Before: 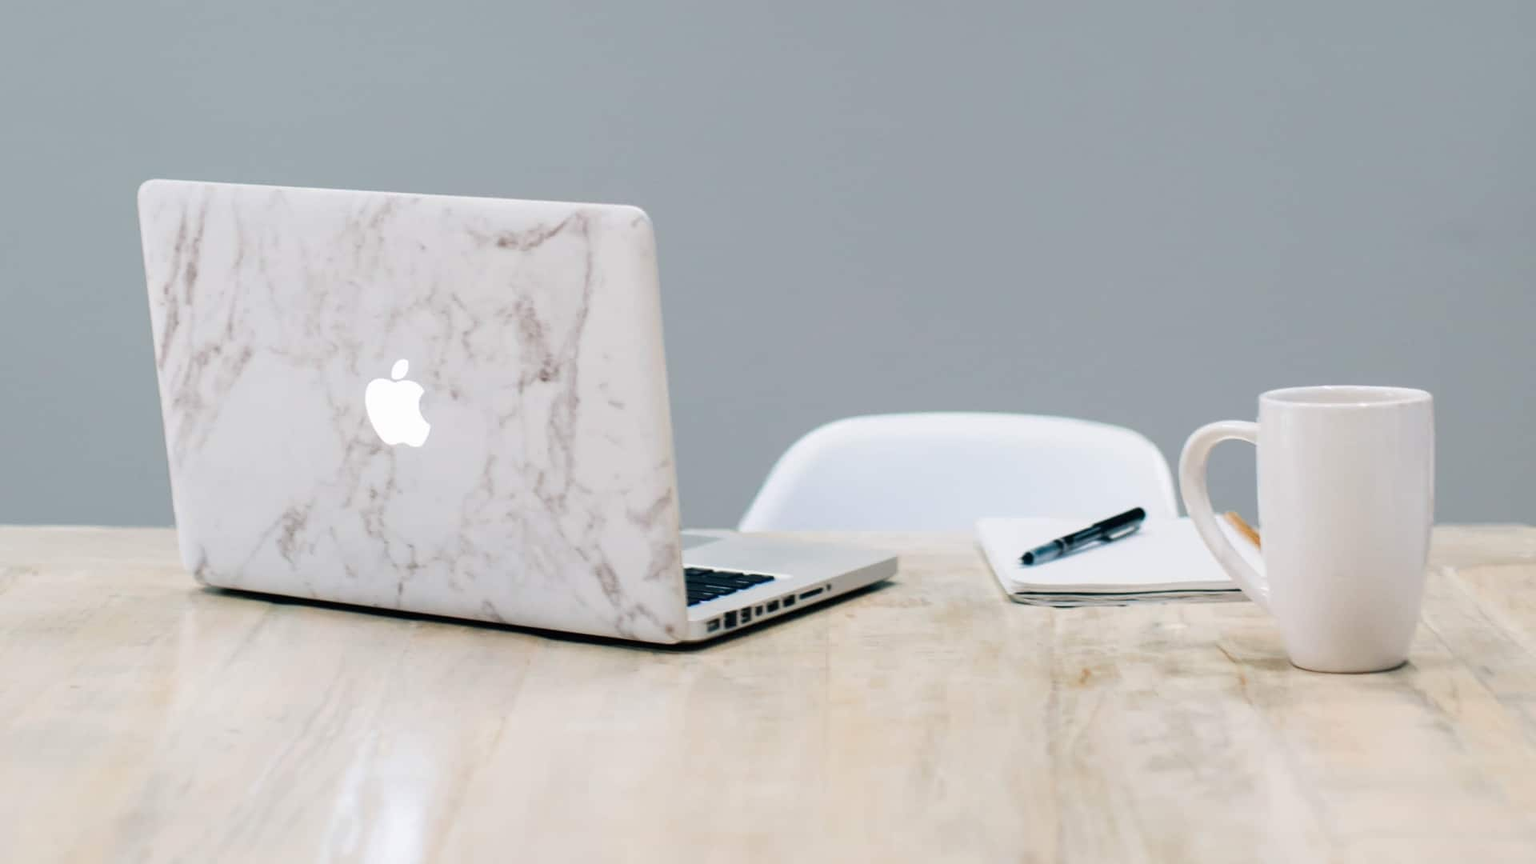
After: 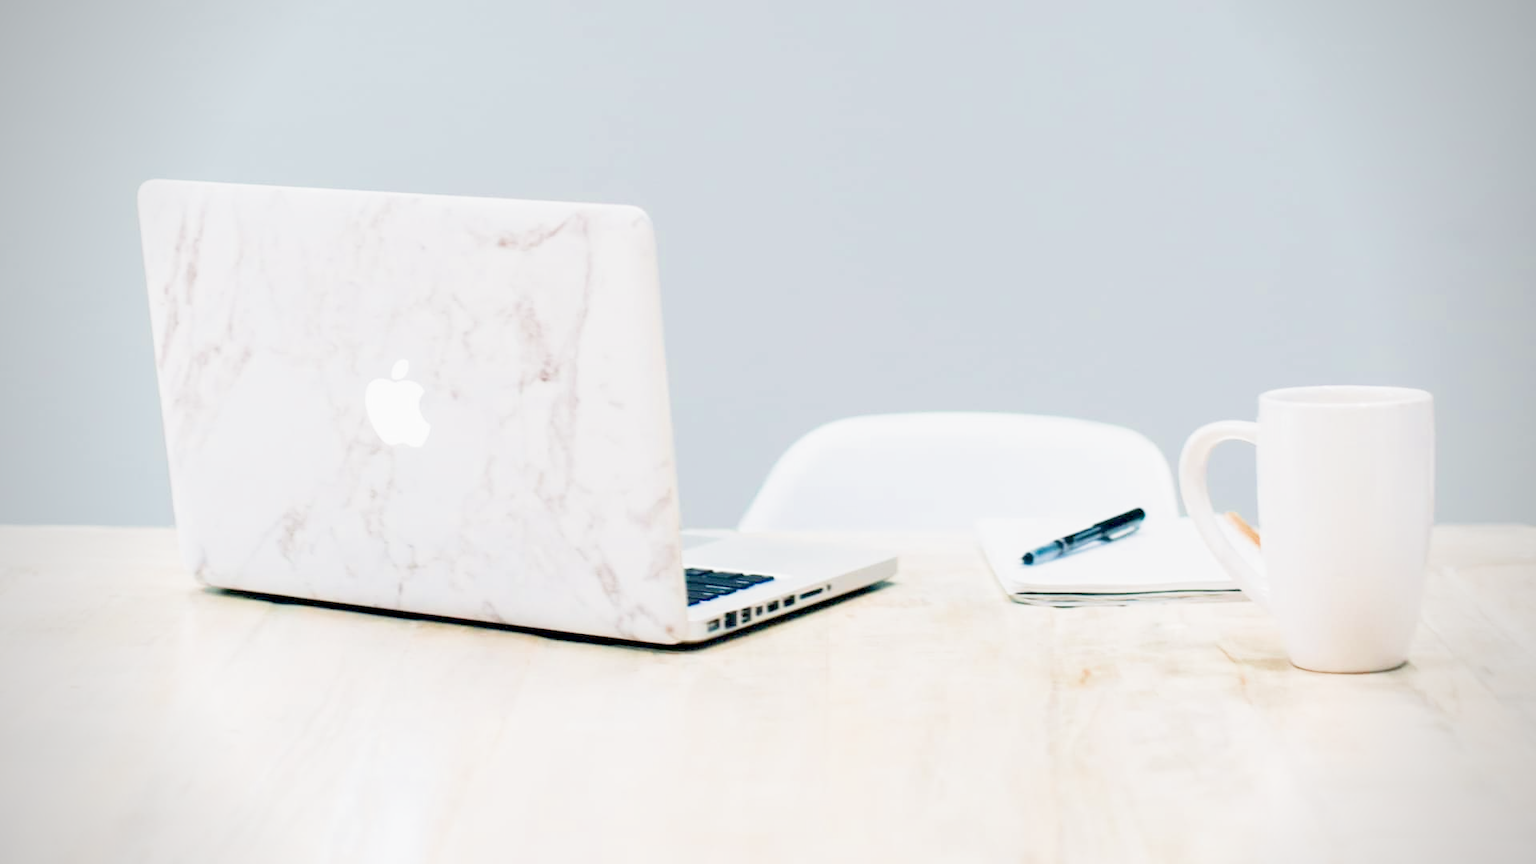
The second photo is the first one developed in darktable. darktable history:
vignetting: on, module defaults
filmic rgb: middle gray luminance 4.29%, black relative exposure -13 EV, white relative exposure 5 EV, threshold 6 EV, target black luminance 0%, hardness 5.19, latitude 59.69%, contrast 0.767, highlights saturation mix 5%, shadows ↔ highlights balance 25.95%, add noise in highlights 0, color science v3 (2019), use custom middle-gray values true, iterations of high-quality reconstruction 0, contrast in highlights soft, enable highlight reconstruction true
color balance: mode lift, gamma, gain (sRGB), lift [0.97, 1, 1, 1], gamma [1.03, 1, 1, 1]
